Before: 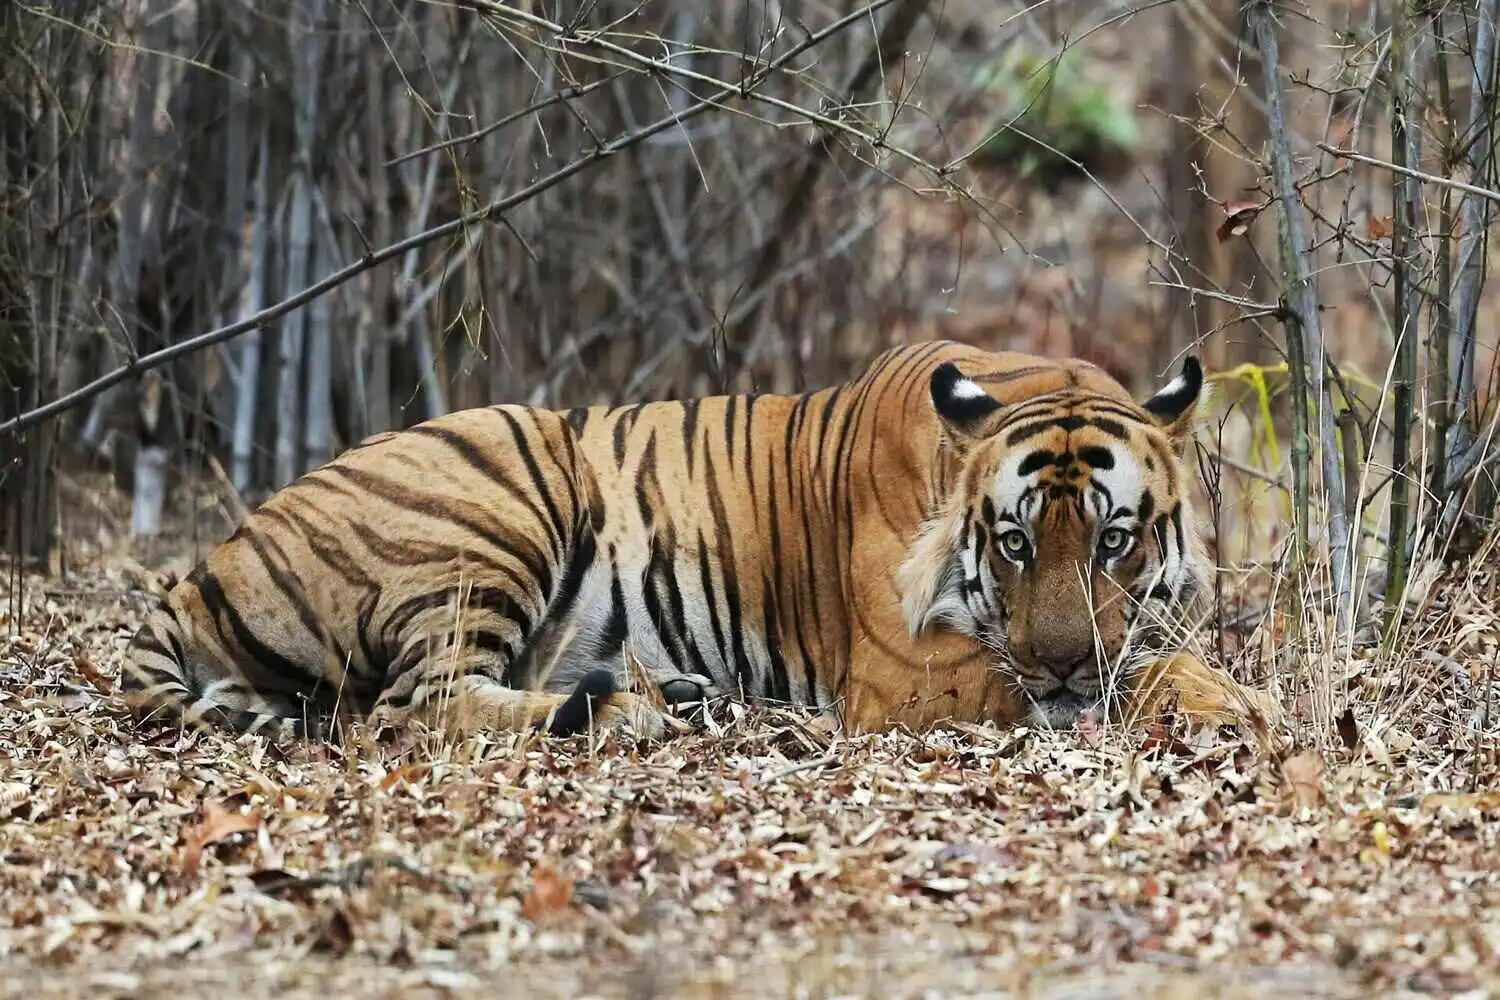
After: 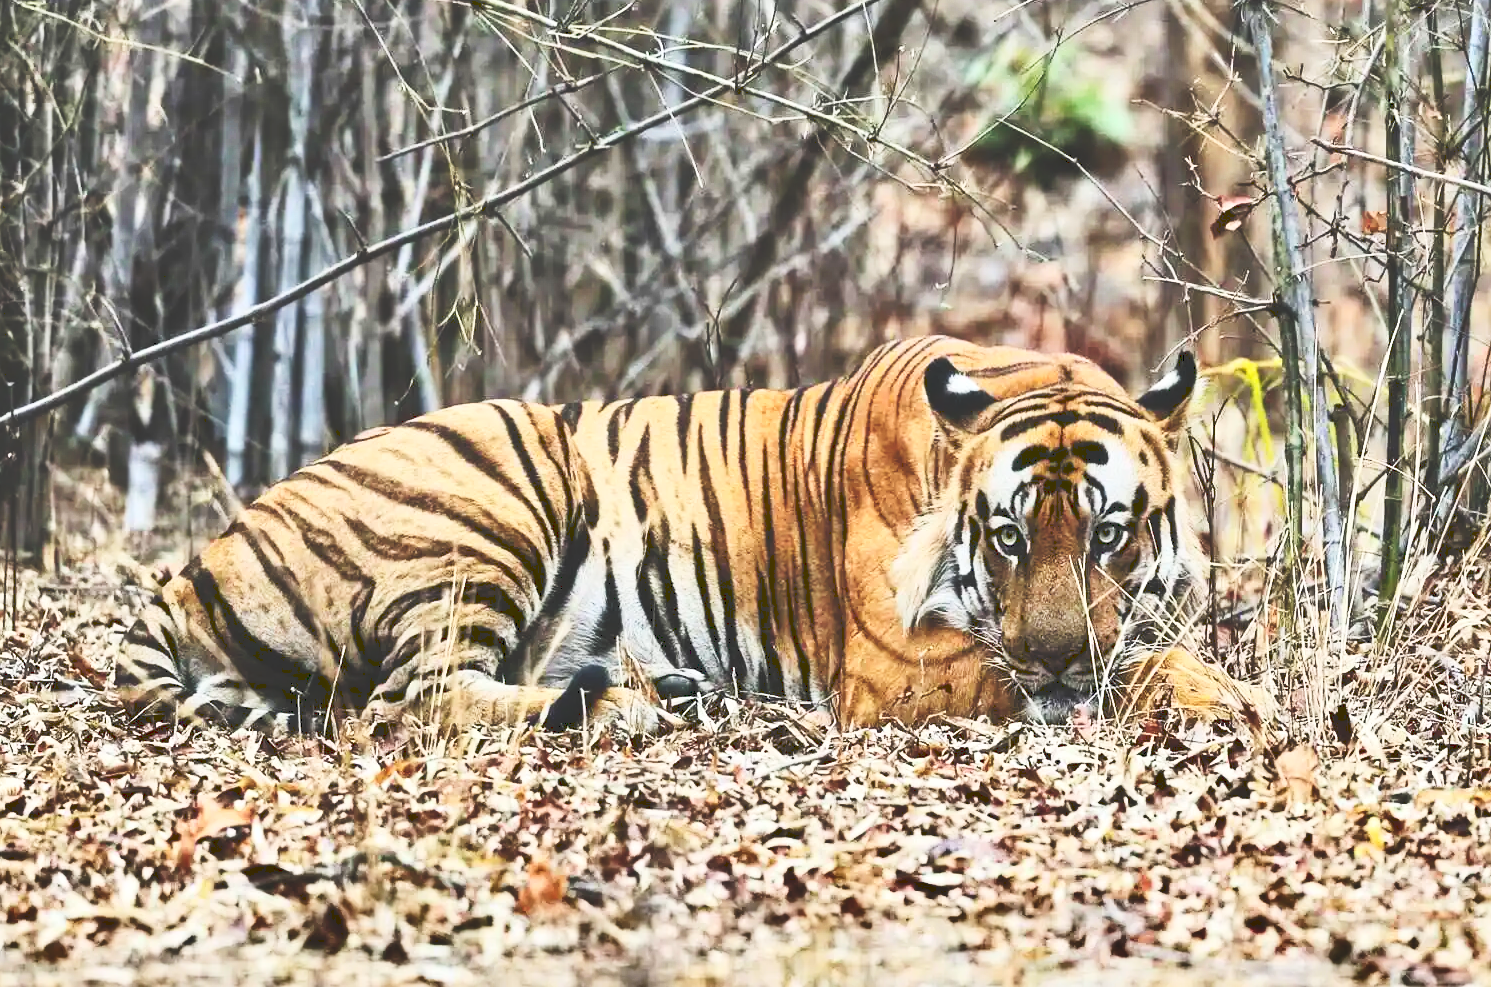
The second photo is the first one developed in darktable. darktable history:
crop: left 0.46%, top 0.585%, right 0.127%, bottom 0.657%
tone curve: curves: ch0 [(0, 0) (0.003, 0.224) (0.011, 0.229) (0.025, 0.234) (0.044, 0.242) (0.069, 0.249) (0.1, 0.256) (0.136, 0.265) (0.177, 0.285) (0.224, 0.304) (0.277, 0.337) (0.335, 0.385) (0.399, 0.435) (0.468, 0.507) (0.543, 0.59) (0.623, 0.674) (0.709, 0.763) (0.801, 0.852) (0.898, 0.931) (1, 1)], preserve colors none
contrast brightness saturation: contrast 0.408, brightness 0.102, saturation 0.205
tone equalizer: -7 EV 0.164 EV, -6 EV 0.595 EV, -5 EV 1.17 EV, -4 EV 1.33 EV, -3 EV 1.17 EV, -2 EV 0.6 EV, -1 EV 0.157 EV
shadows and highlights: low approximation 0.01, soften with gaussian
